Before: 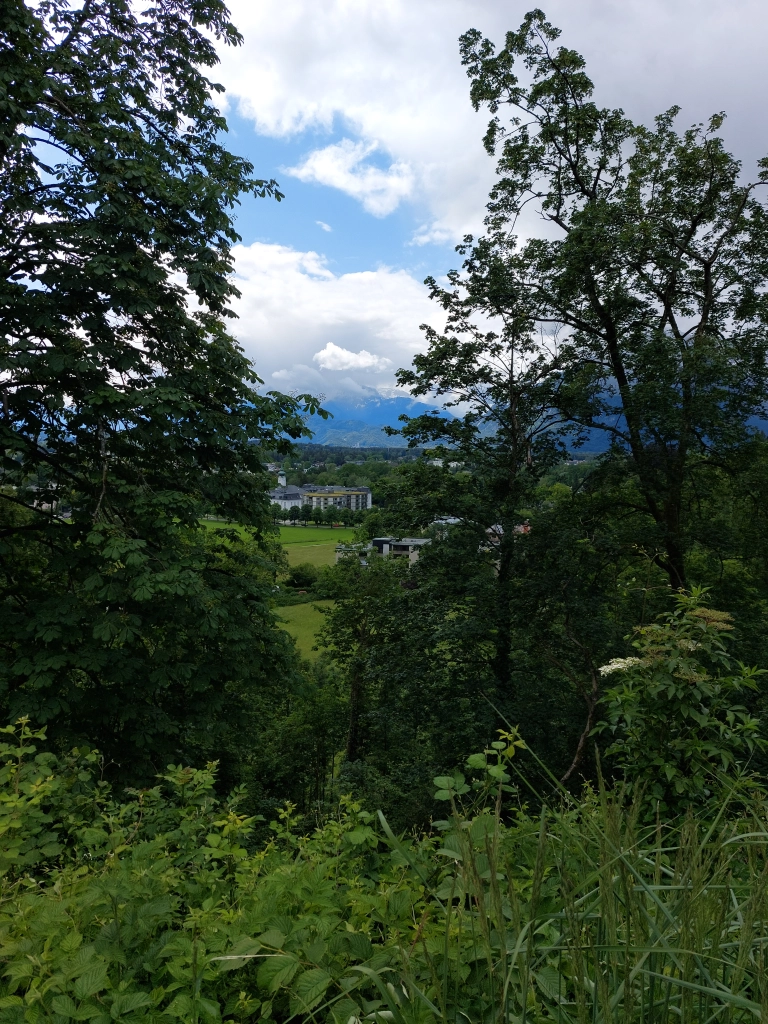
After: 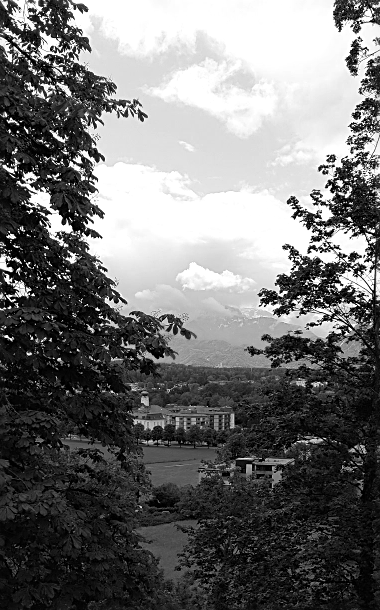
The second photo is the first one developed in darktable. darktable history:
sharpen: on, module defaults
crop: left 17.866%, top 7.876%, right 32.595%, bottom 32.48%
color calibration: output gray [0.253, 0.26, 0.487, 0], gray › normalize channels true, illuminant custom, x 0.389, y 0.387, temperature 3816.98 K, gamut compression 0.013
